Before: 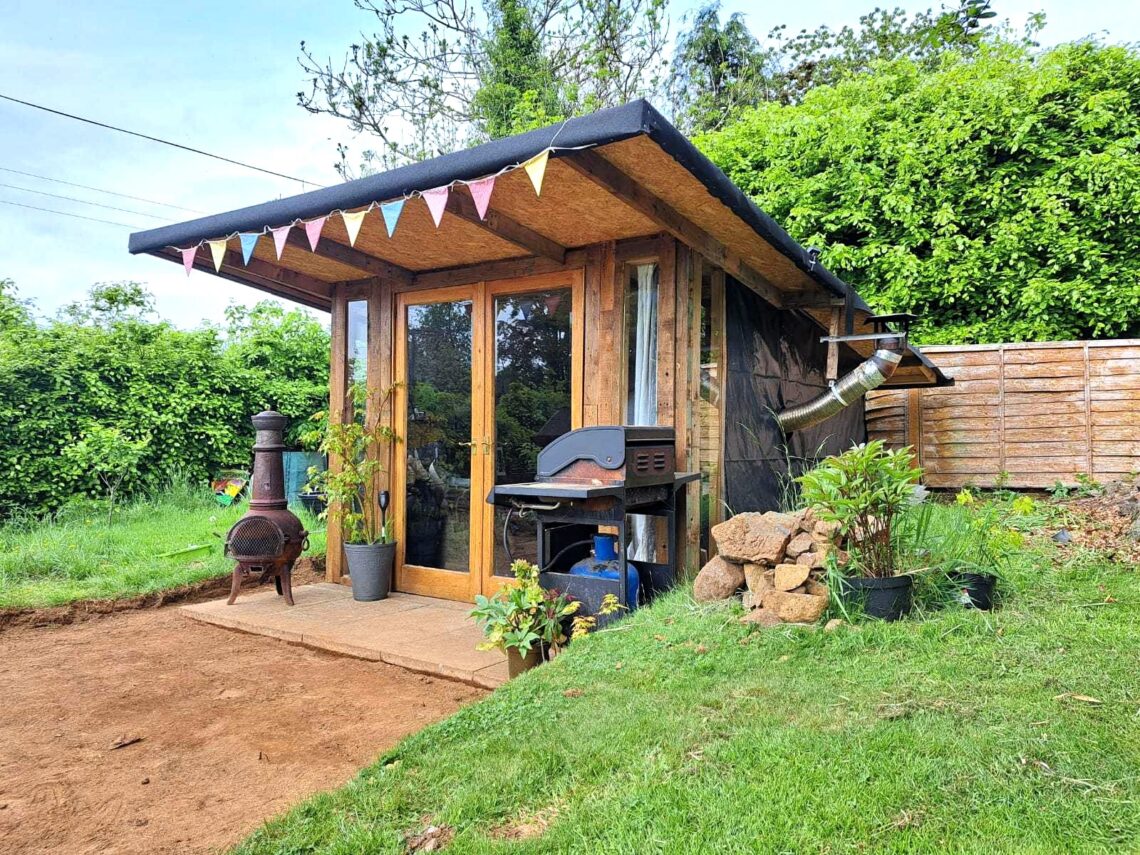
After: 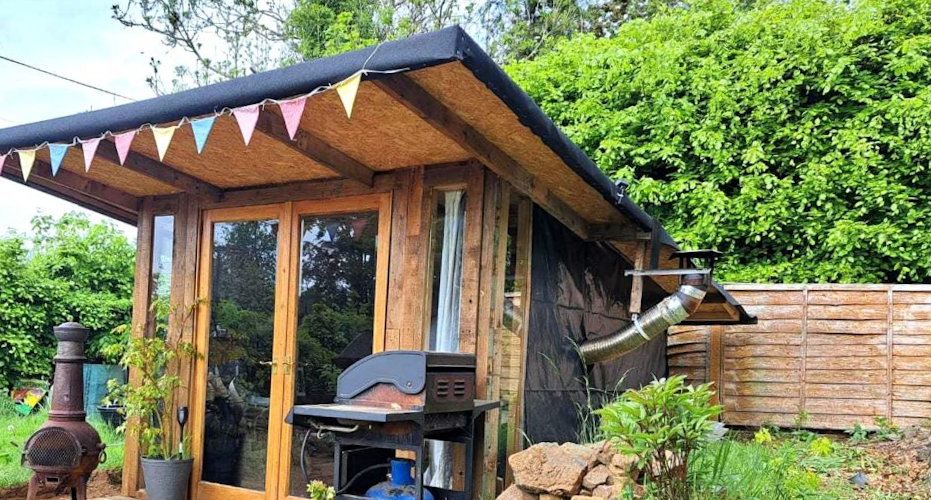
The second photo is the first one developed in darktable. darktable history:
rotate and perspective: rotation 2.27°, automatic cropping off
crop: left 18.38%, top 11.092%, right 2.134%, bottom 33.217%
